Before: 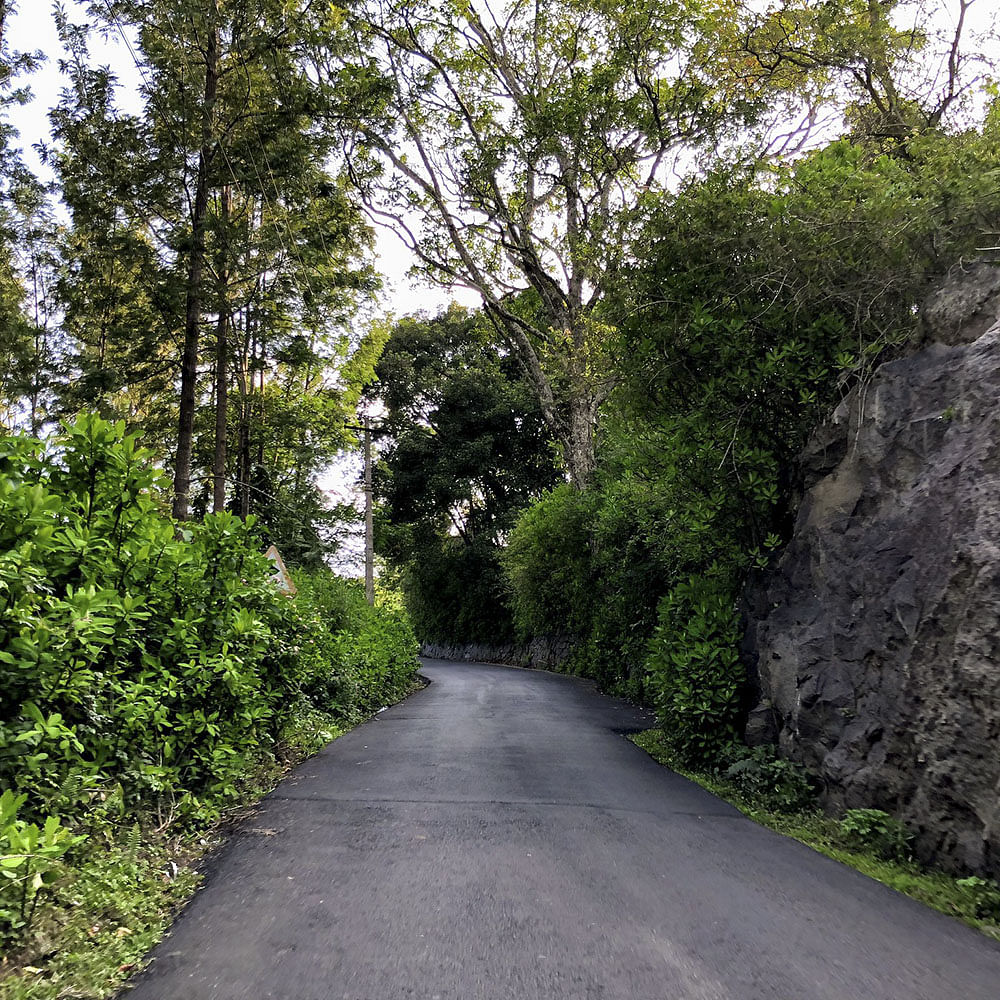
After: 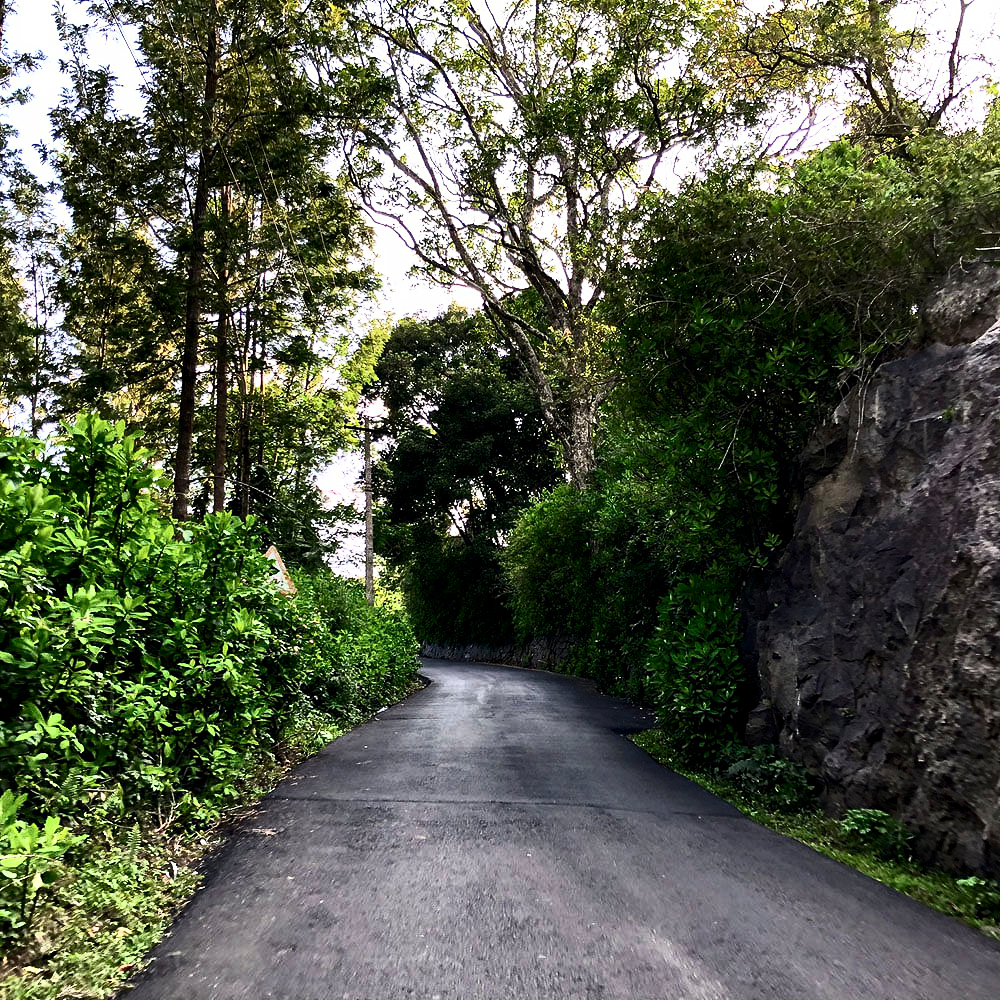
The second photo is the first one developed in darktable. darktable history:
base curve: curves: ch0 [(0, 0) (0.257, 0.25) (0.482, 0.586) (0.757, 0.871) (1, 1)]
contrast brightness saturation: contrast 0.39, brightness 0.1
